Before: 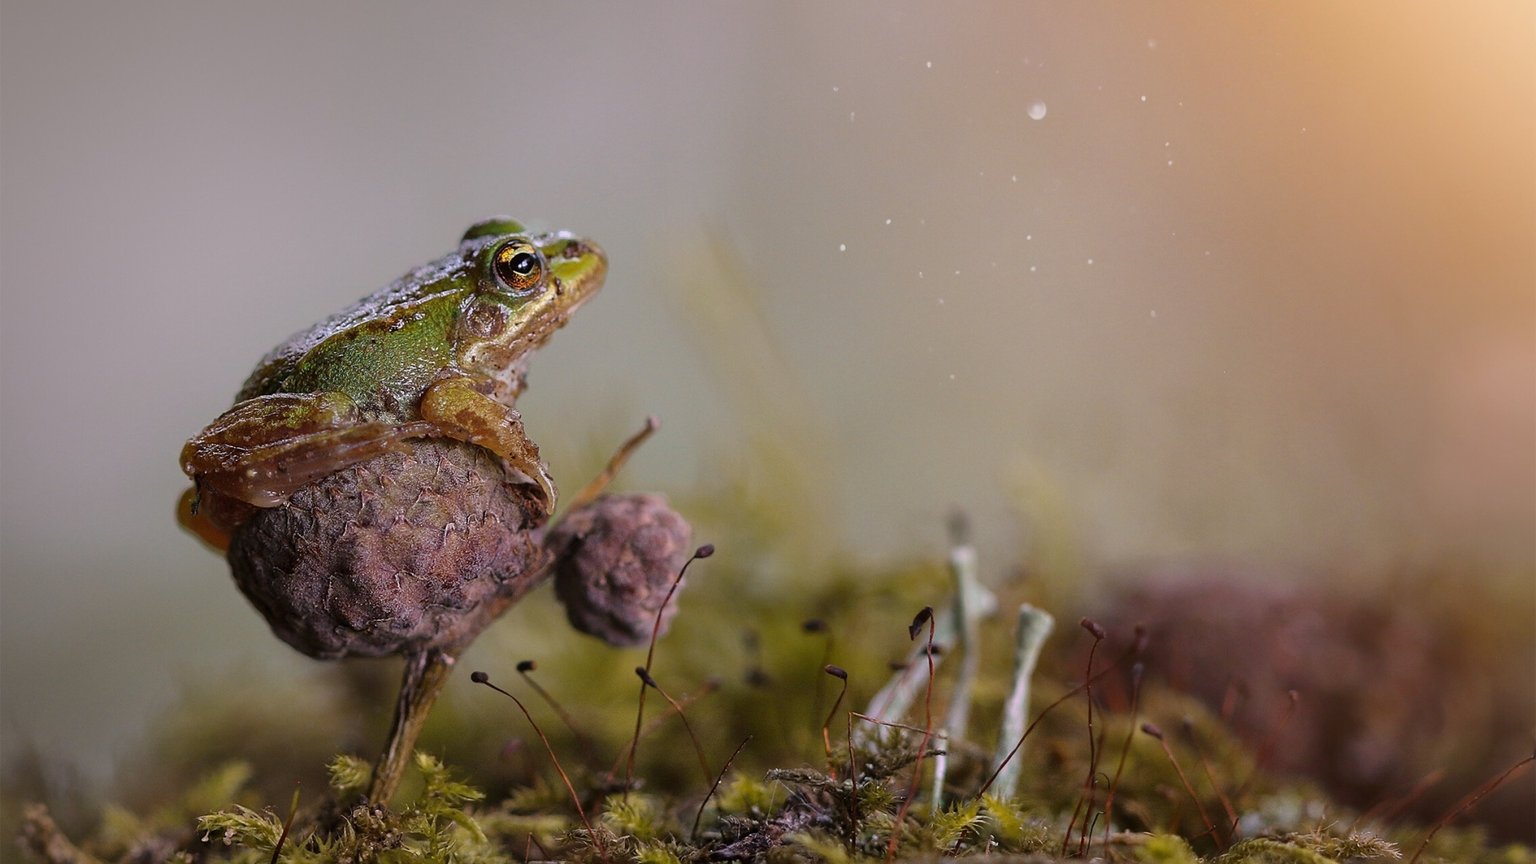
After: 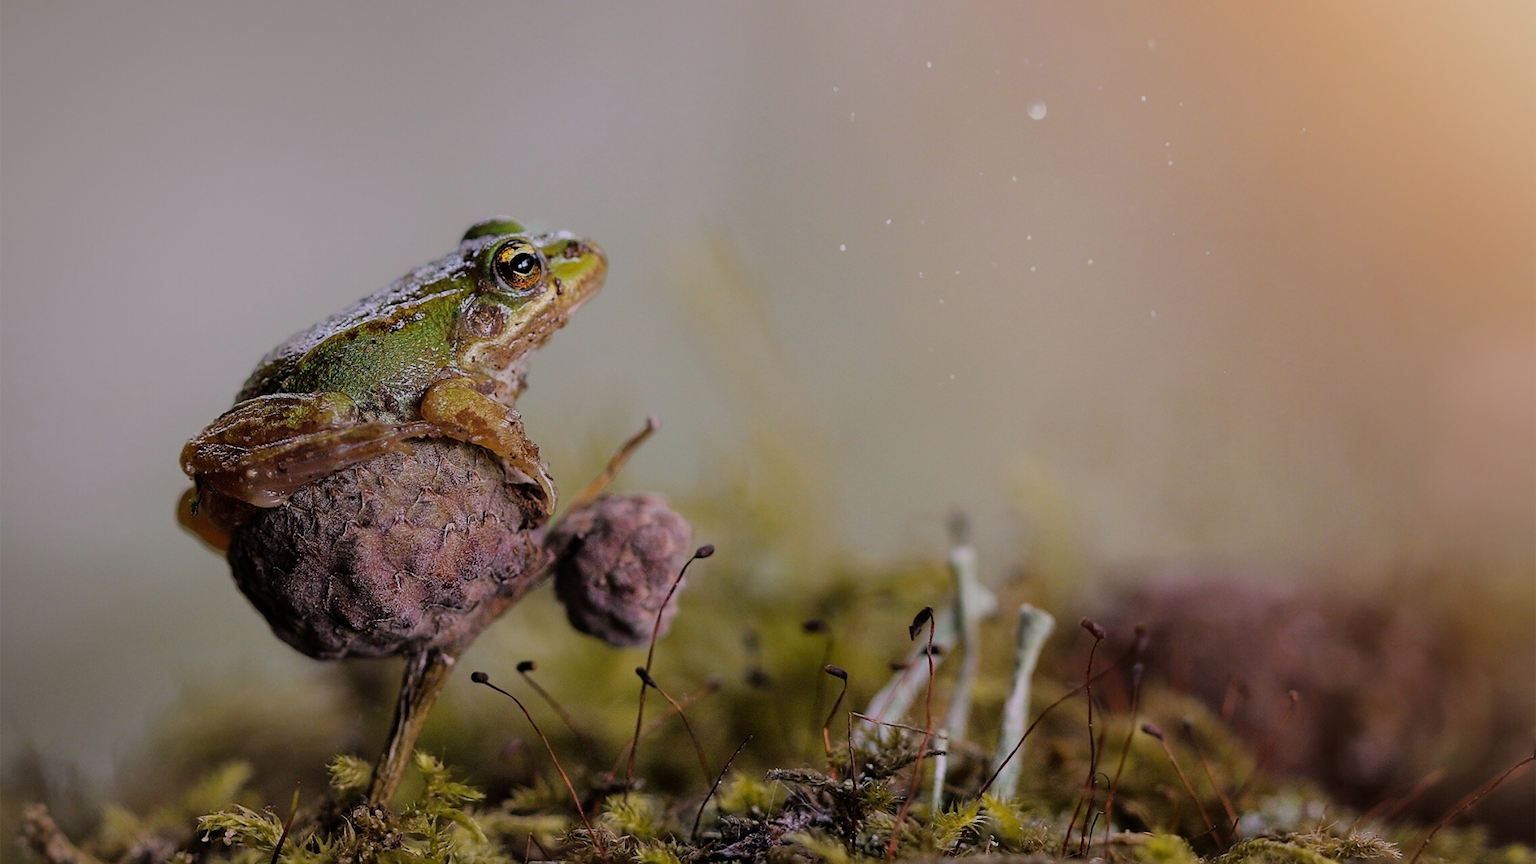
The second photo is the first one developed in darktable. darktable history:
filmic rgb: black relative exposure -7.65 EV, white relative exposure 4.56 EV, threshold 5.99 EV, hardness 3.61, contrast 0.992, enable highlight reconstruction true
